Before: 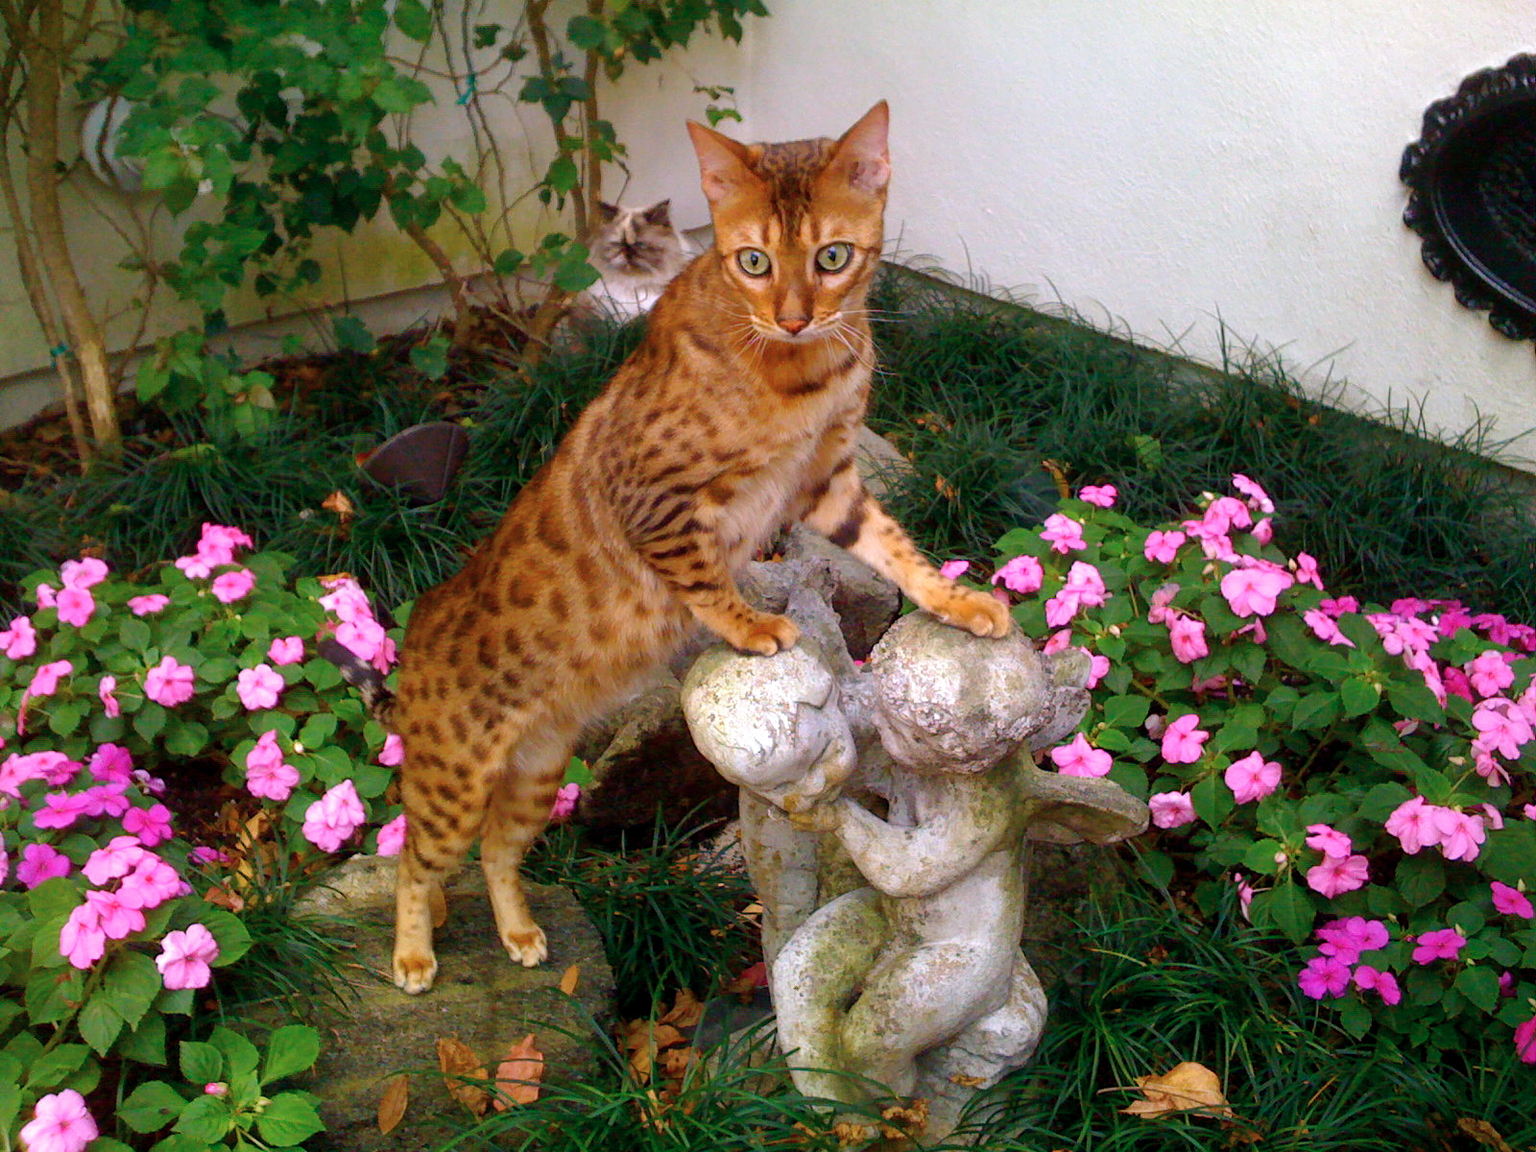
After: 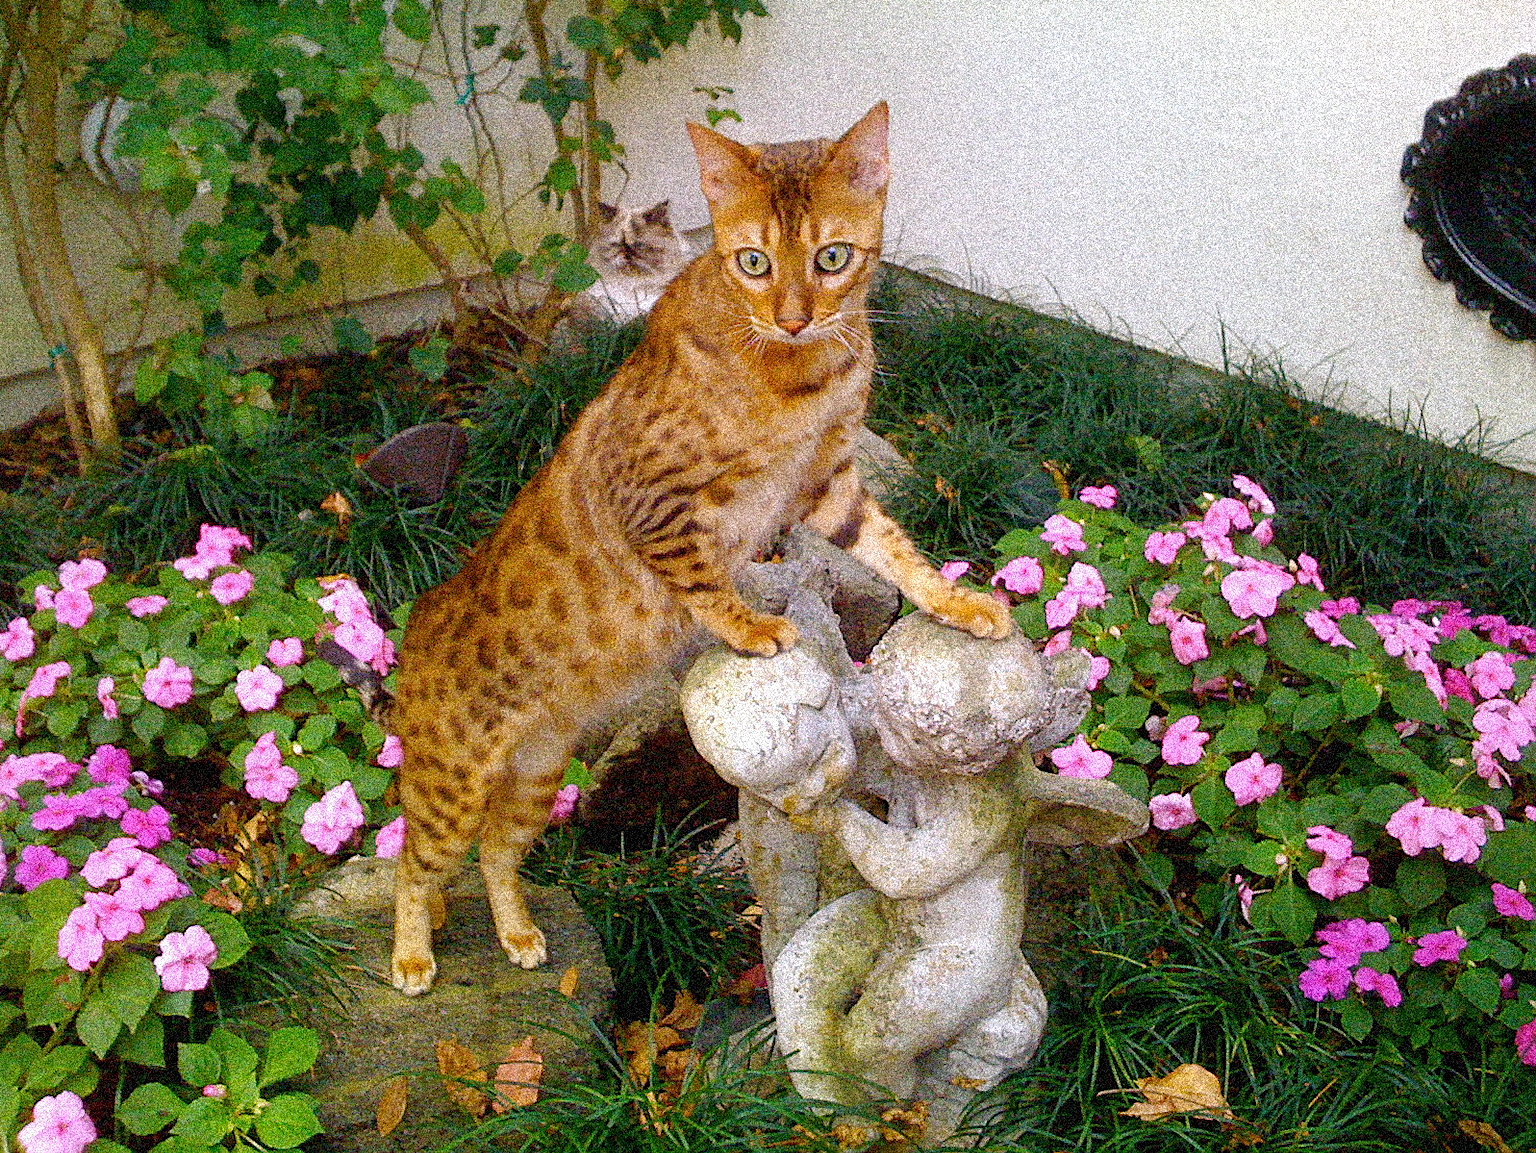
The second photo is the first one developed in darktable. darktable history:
sharpen: on, module defaults
tone equalizer: on, module defaults
grain: coarseness 3.75 ISO, strength 100%, mid-tones bias 0%
crop and rotate: left 0.126%
color correction: highlights a* -0.137, highlights b* 0.137
